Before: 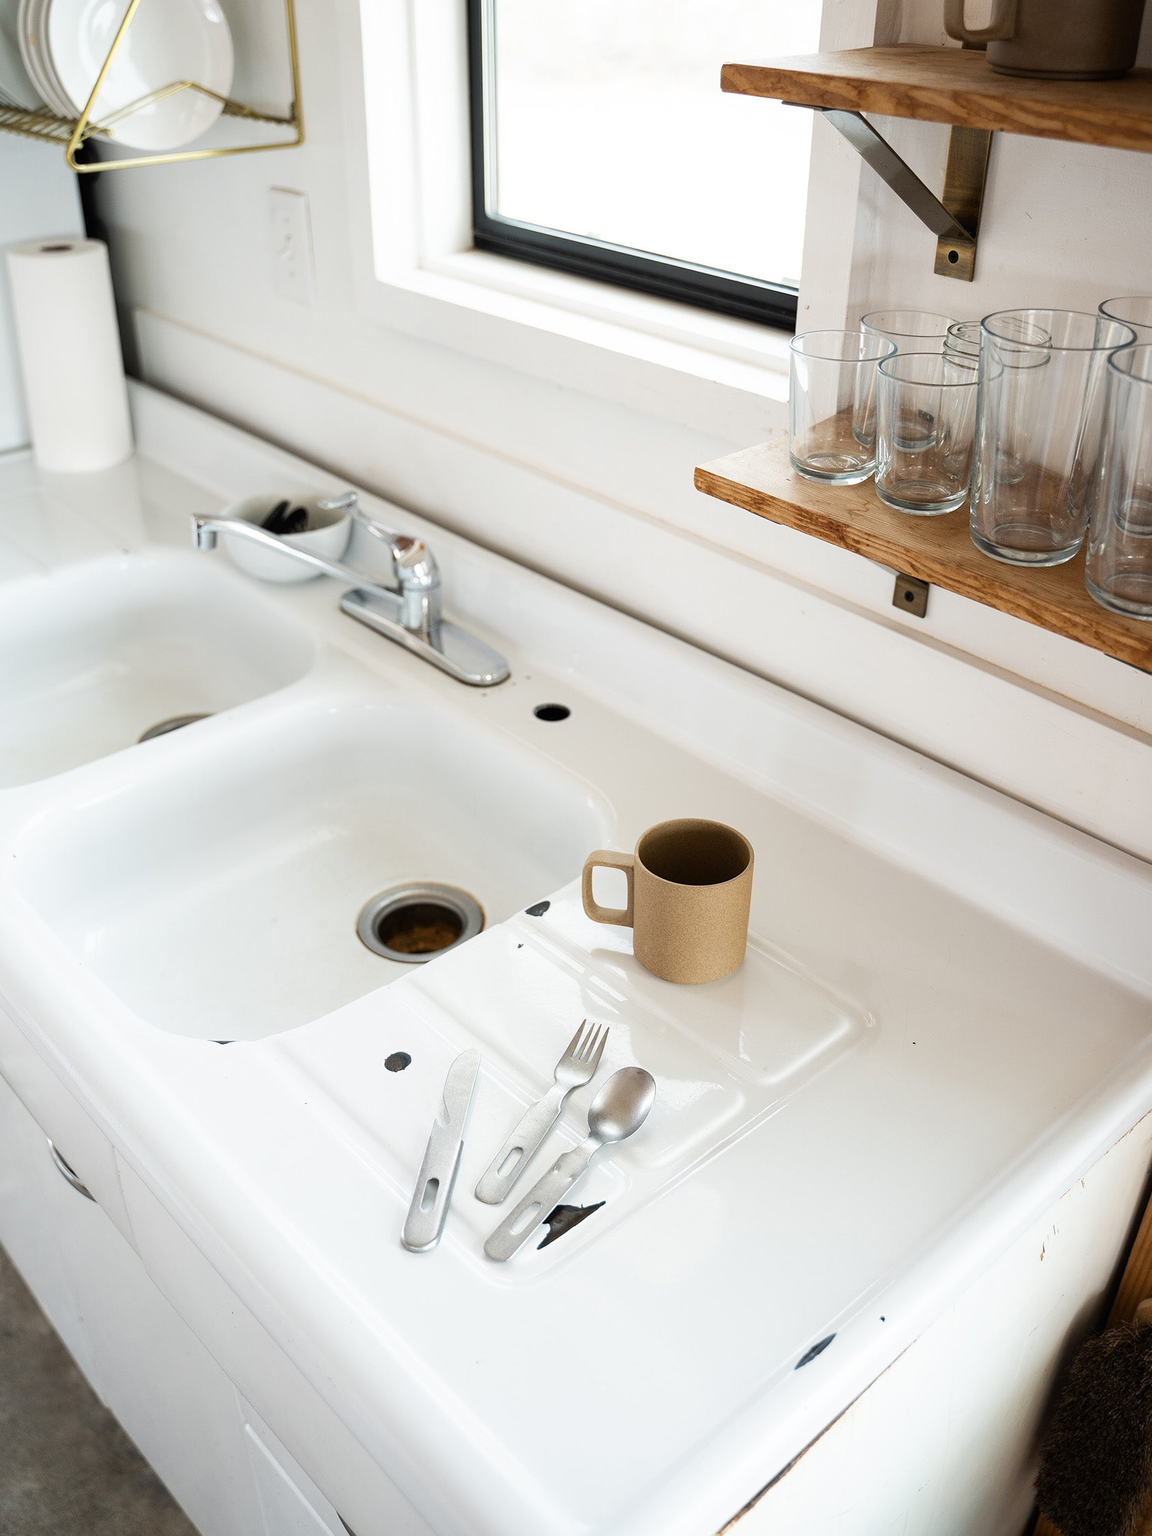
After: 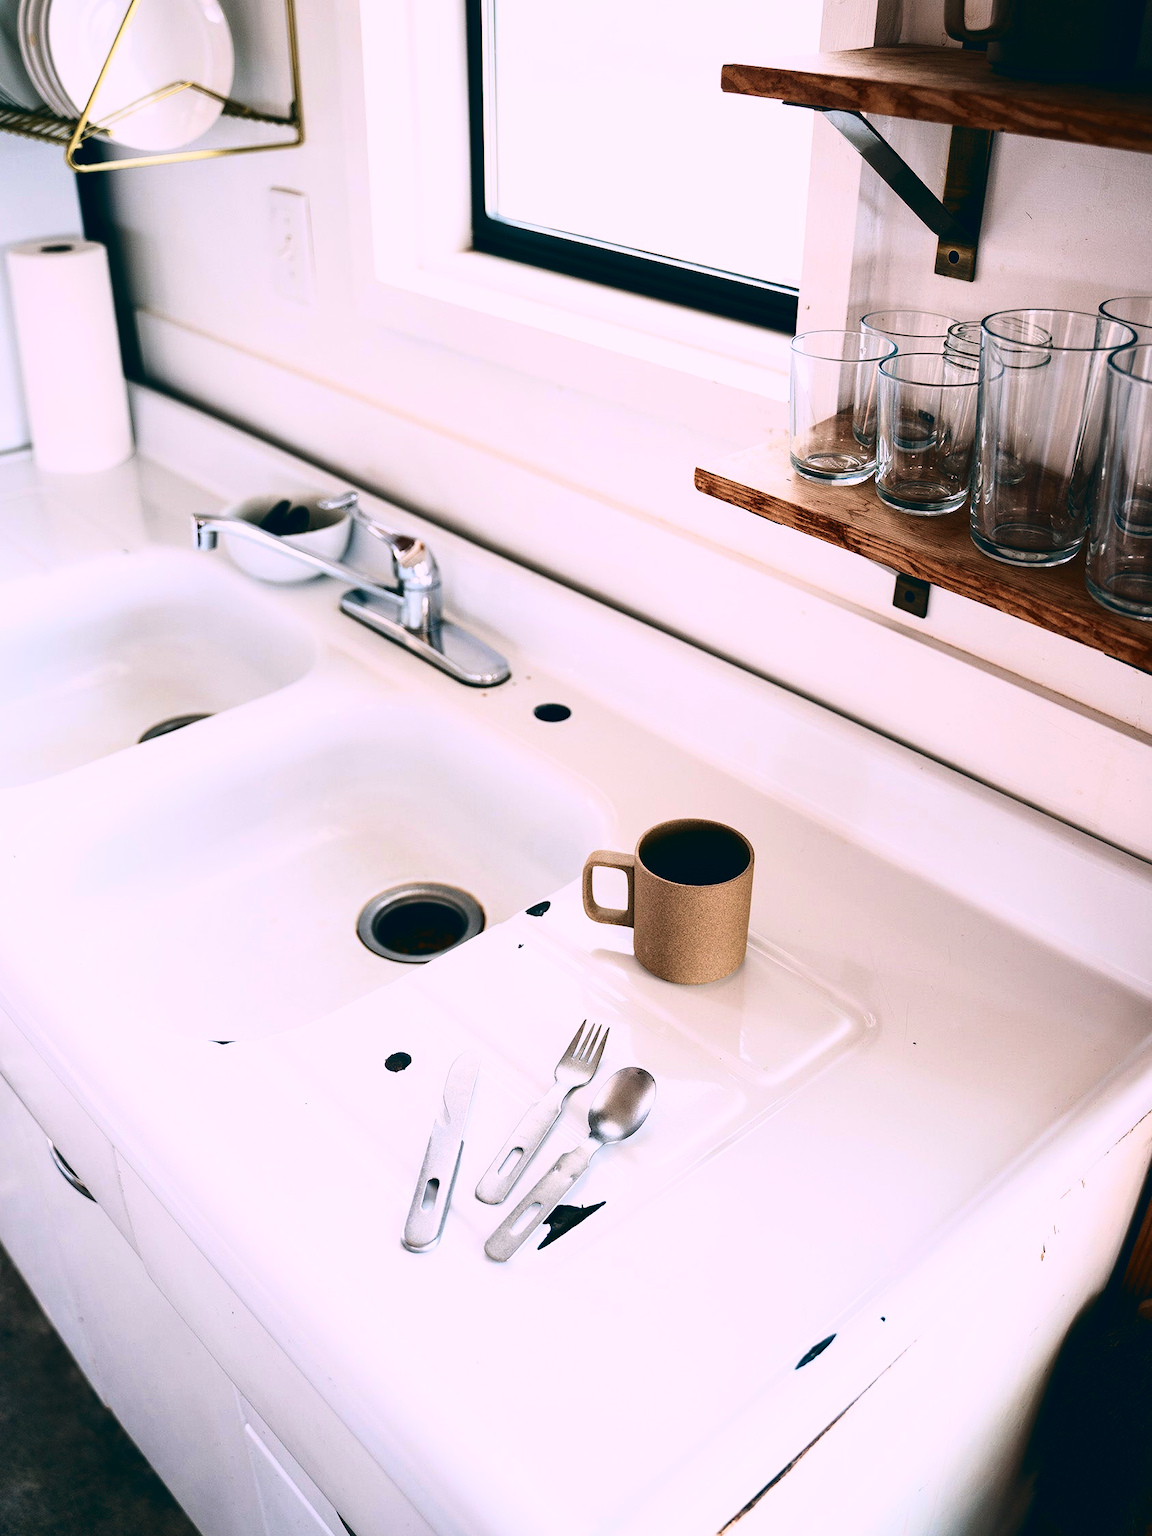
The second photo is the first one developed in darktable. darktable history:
tone curve: curves: ch0 [(0, 0) (0.236, 0.124) (0.373, 0.304) (0.542, 0.593) (0.737, 0.873) (1, 1)]; ch1 [(0, 0) (0.399, 0.328) (0.488, 0.484) (0.598, 0.624) (1, 1)]; ch2 [(0, 0) (0.448, 0.405) (0.523, 0.511) (0.592, 0.59) (1, 1)], color space Lab, independent channels, preserve colors none
color balance: lift [1.016, 0.983, 1, 1.017], gamma [0.78, 1.018, 1.043, 0.957], gain [0.786, 1.063, 0.937, 1.017], input saturation 118.26%, contrast 13.43%, contrast fulcrum 21.62%, output saturation 82.76%
